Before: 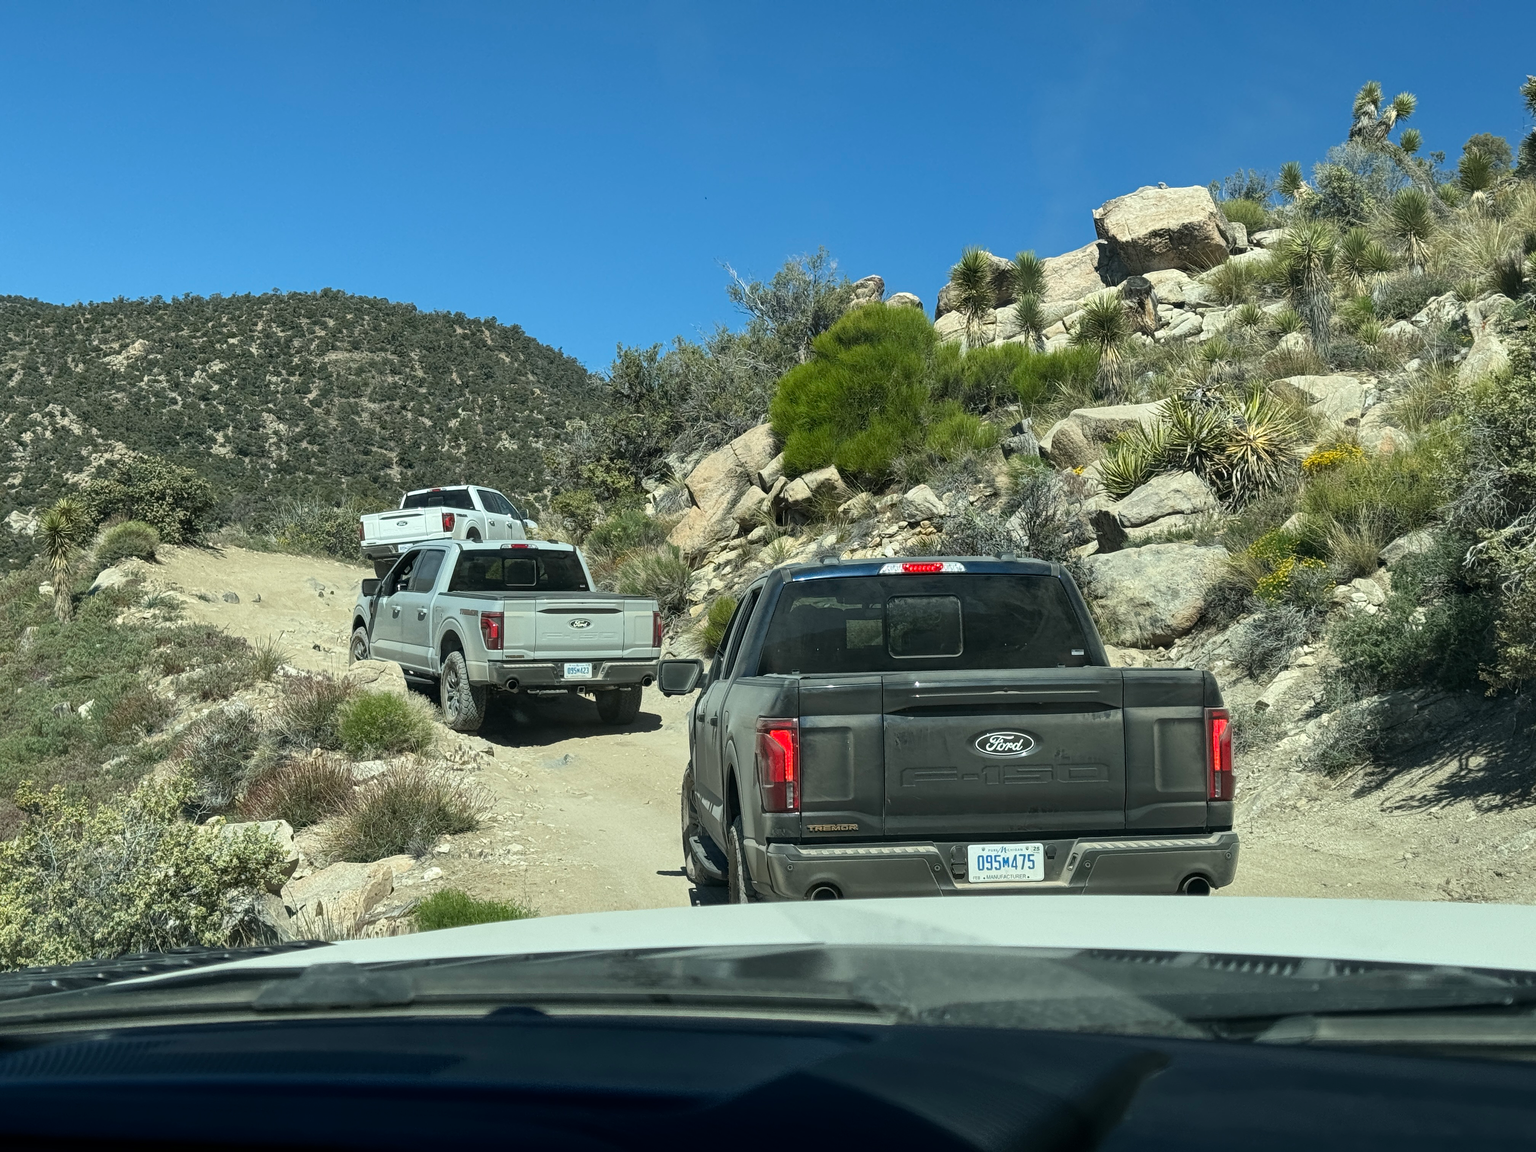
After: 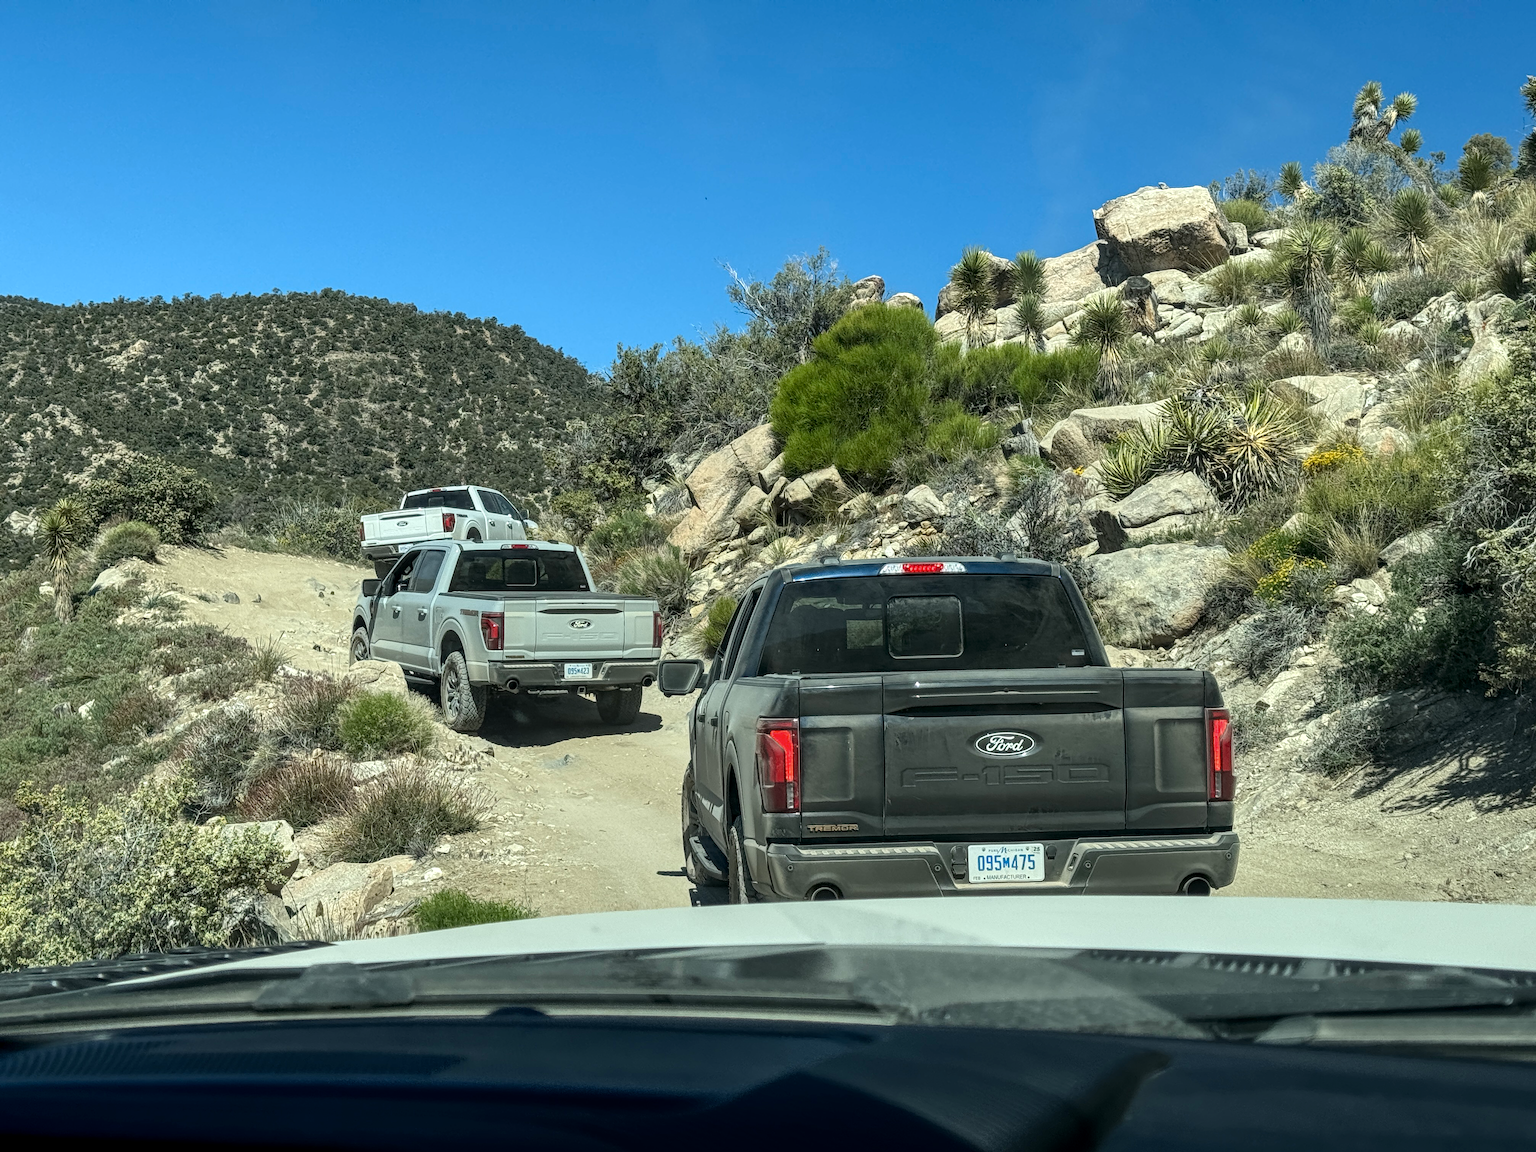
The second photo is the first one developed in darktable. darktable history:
color zones: curves: ch0 [(0.068, 0.464) (0.25, 0.5) (0.48, 0.508) (0.75, 0.536) (0.886, 0.476) (0.967, 0.456)]; ch1 [(0.066, 0.456) (0.25, 0.5) (0.616, 0.508) (0.746, 0.56) (0.934, 0.444)]
local contrast: detail 130%
